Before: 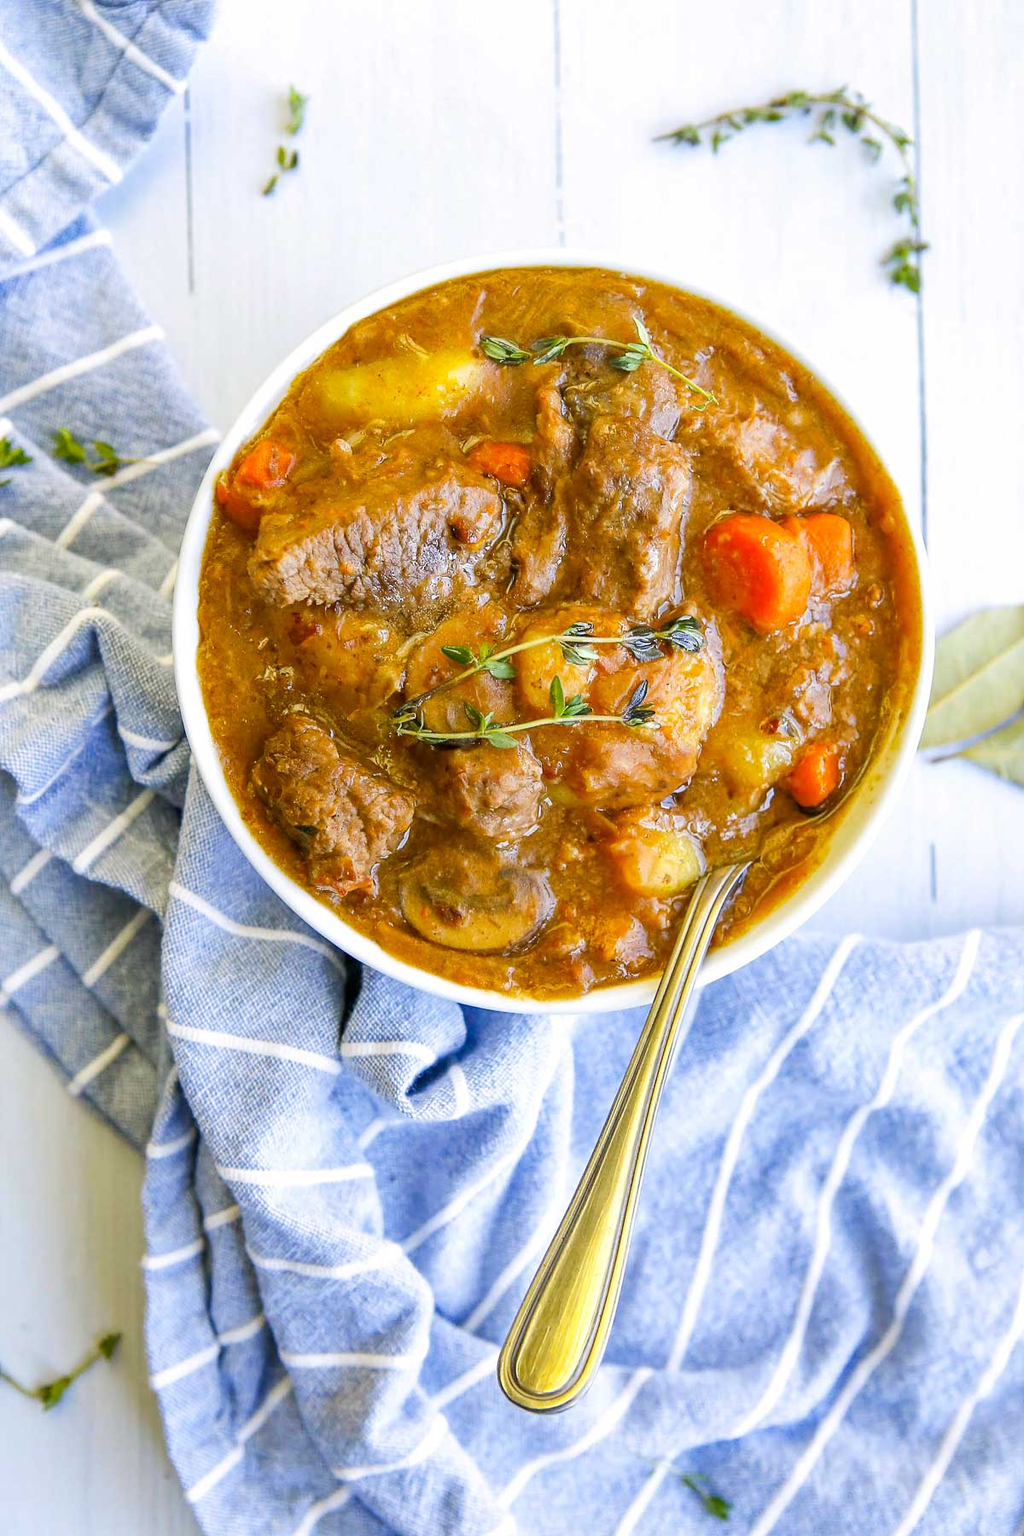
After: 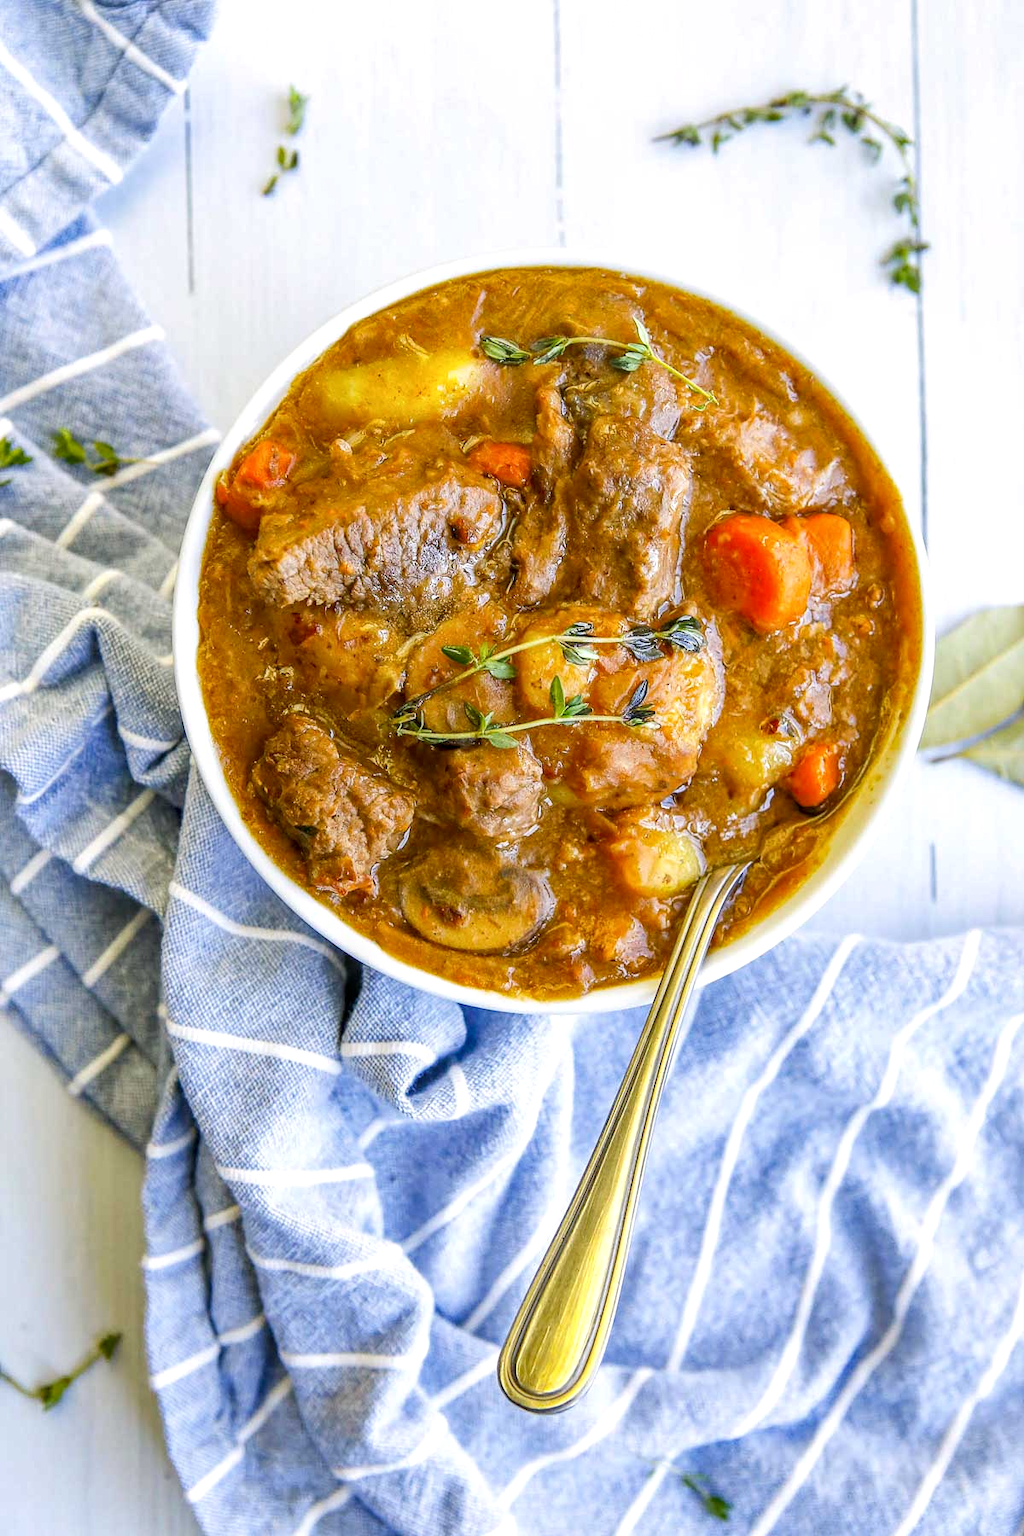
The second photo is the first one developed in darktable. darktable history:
local contrast: on, module defaults
white balance: red 1, blue 1
